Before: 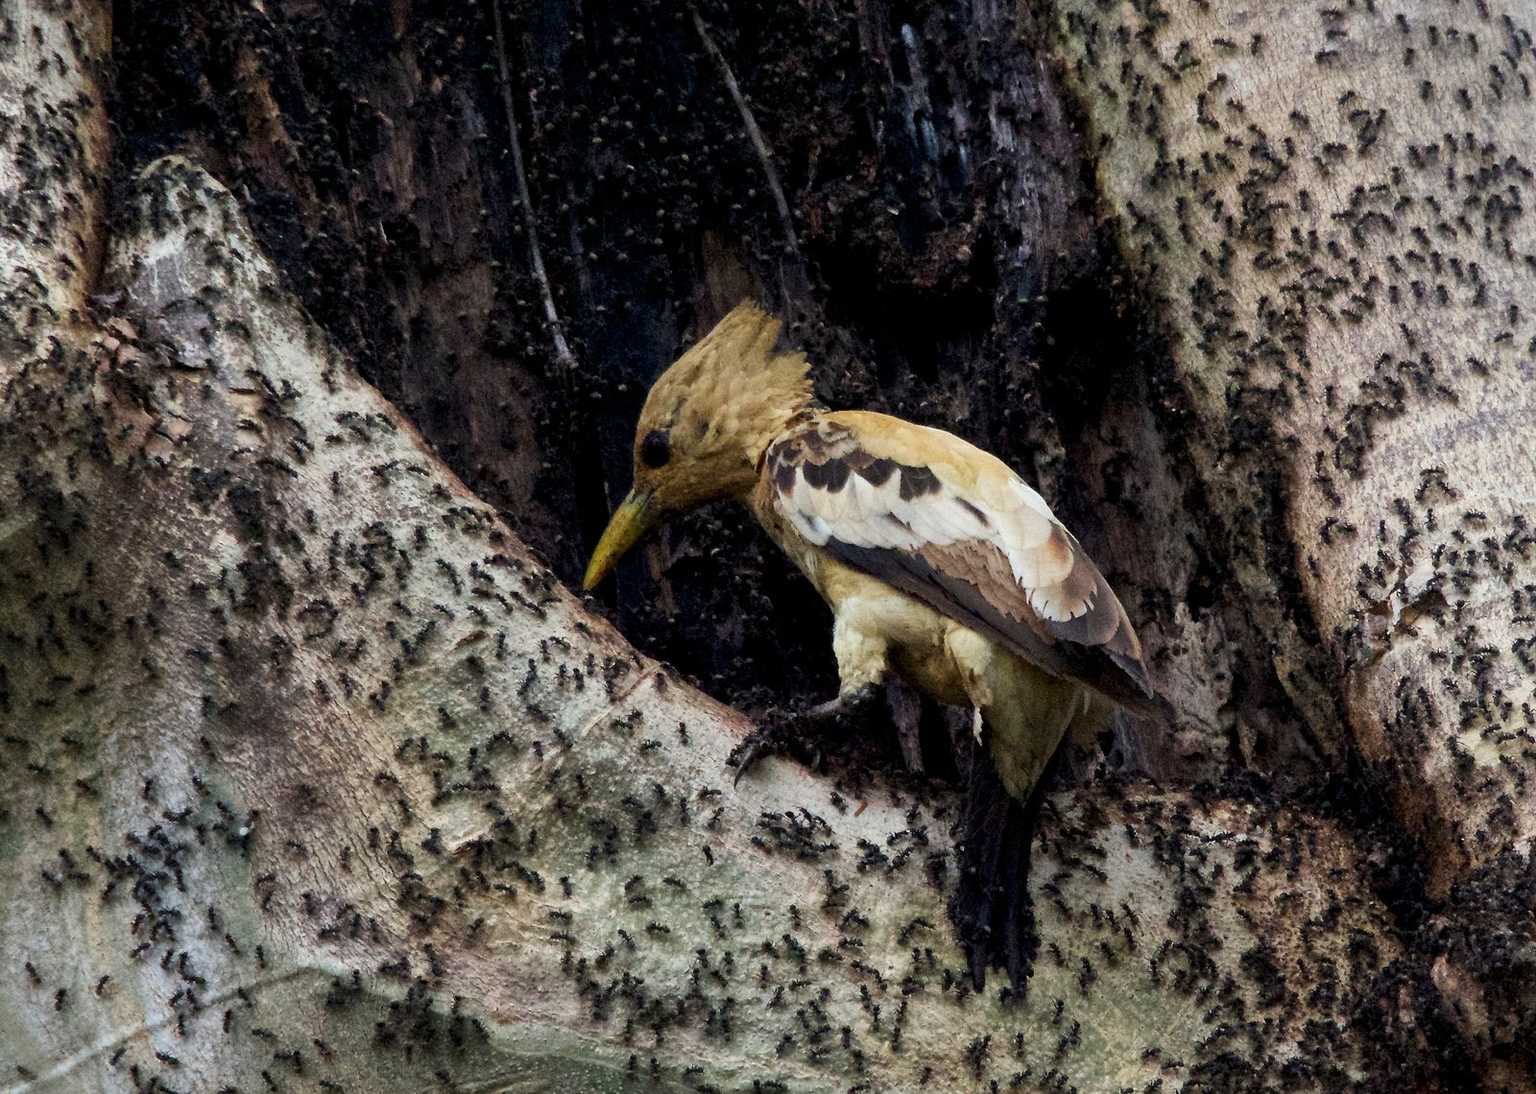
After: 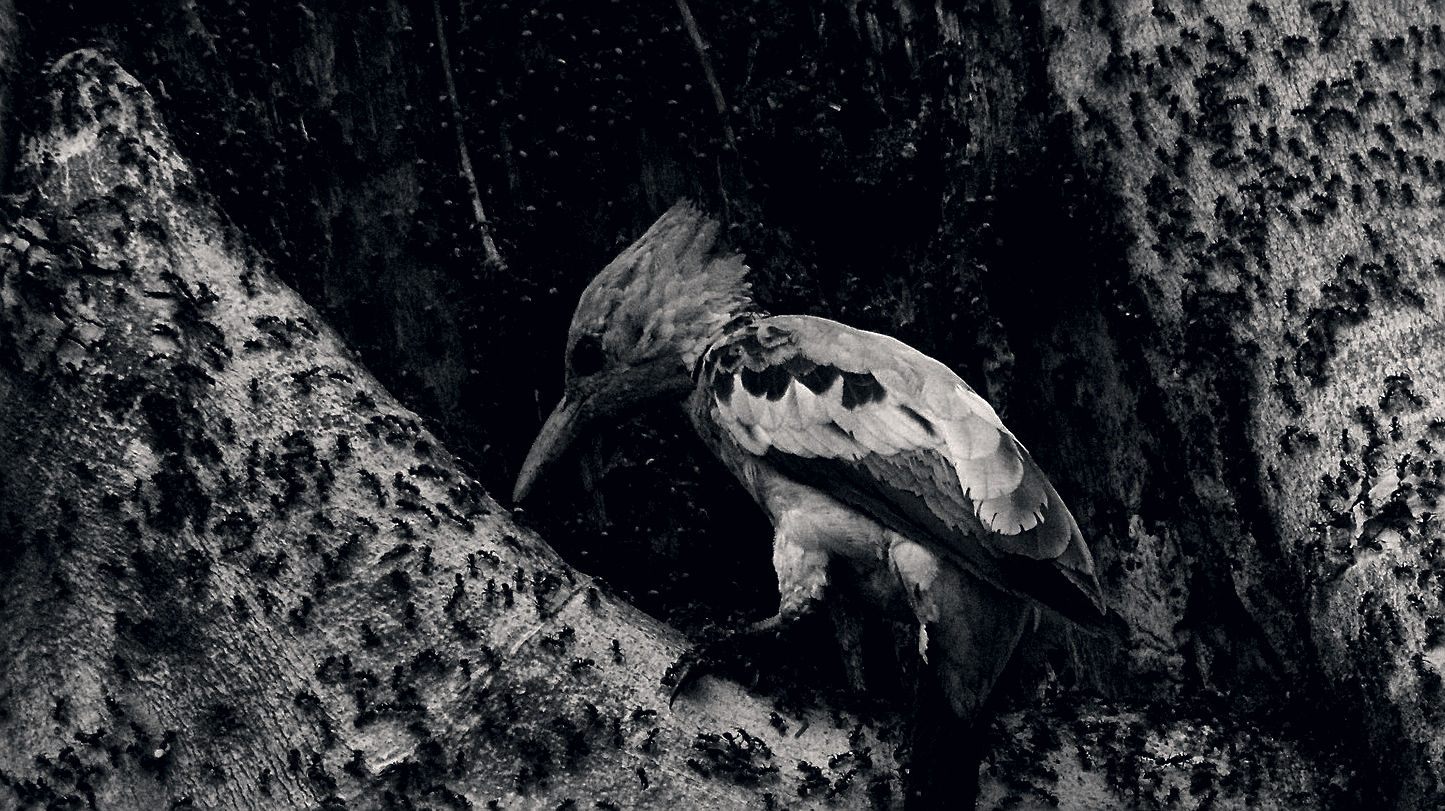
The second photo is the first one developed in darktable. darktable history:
sharpen: on, module defaults
local contrast: mode bilateral grid, contrast 19, coarseness 49, detail 150%, midtone range 0.2
color correction: highlights a* 2.77, highlights b* 5.02, shadows a* -2.03, shadows b* -4.92, saturation 0.775
crop: left 5.995%, top 9.955%, right 3.66%, bottom 18.827%
tone equalizer: edges refinement/feathering 500, mask exposure compensation -1.57 EV, preserve details no
contrast brightness saturation: saturation -0.985
levels: levels [0, 0.618, 1]
